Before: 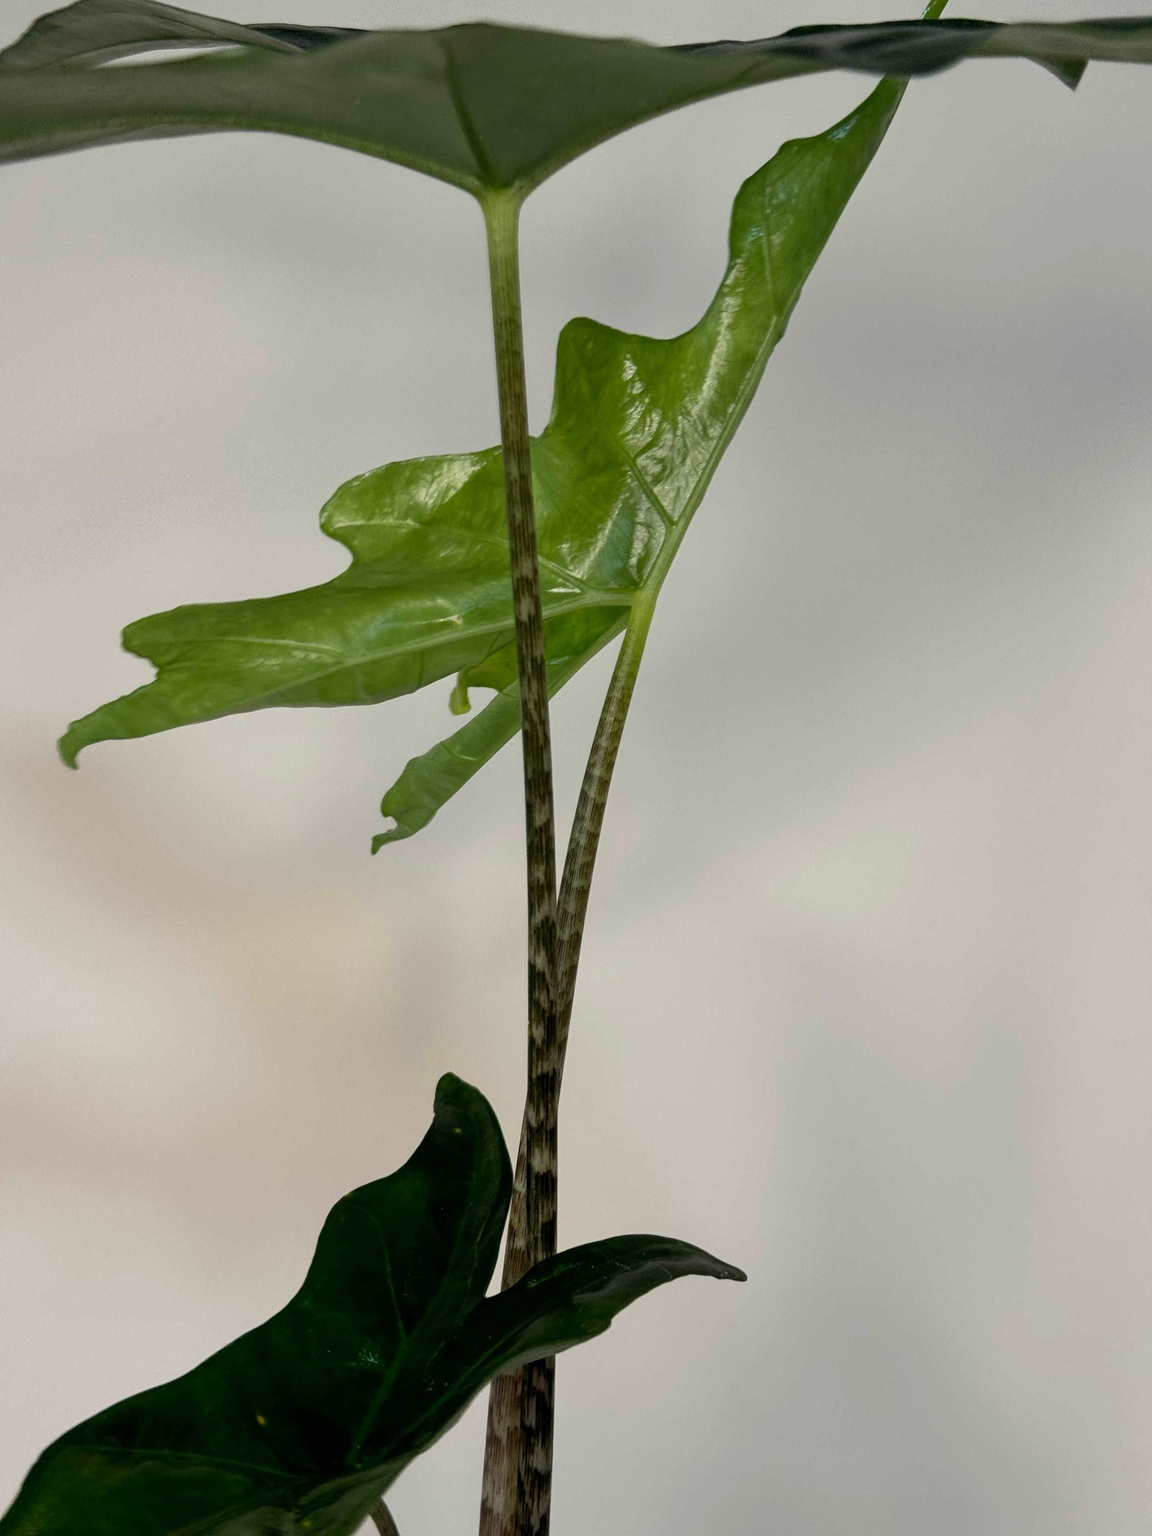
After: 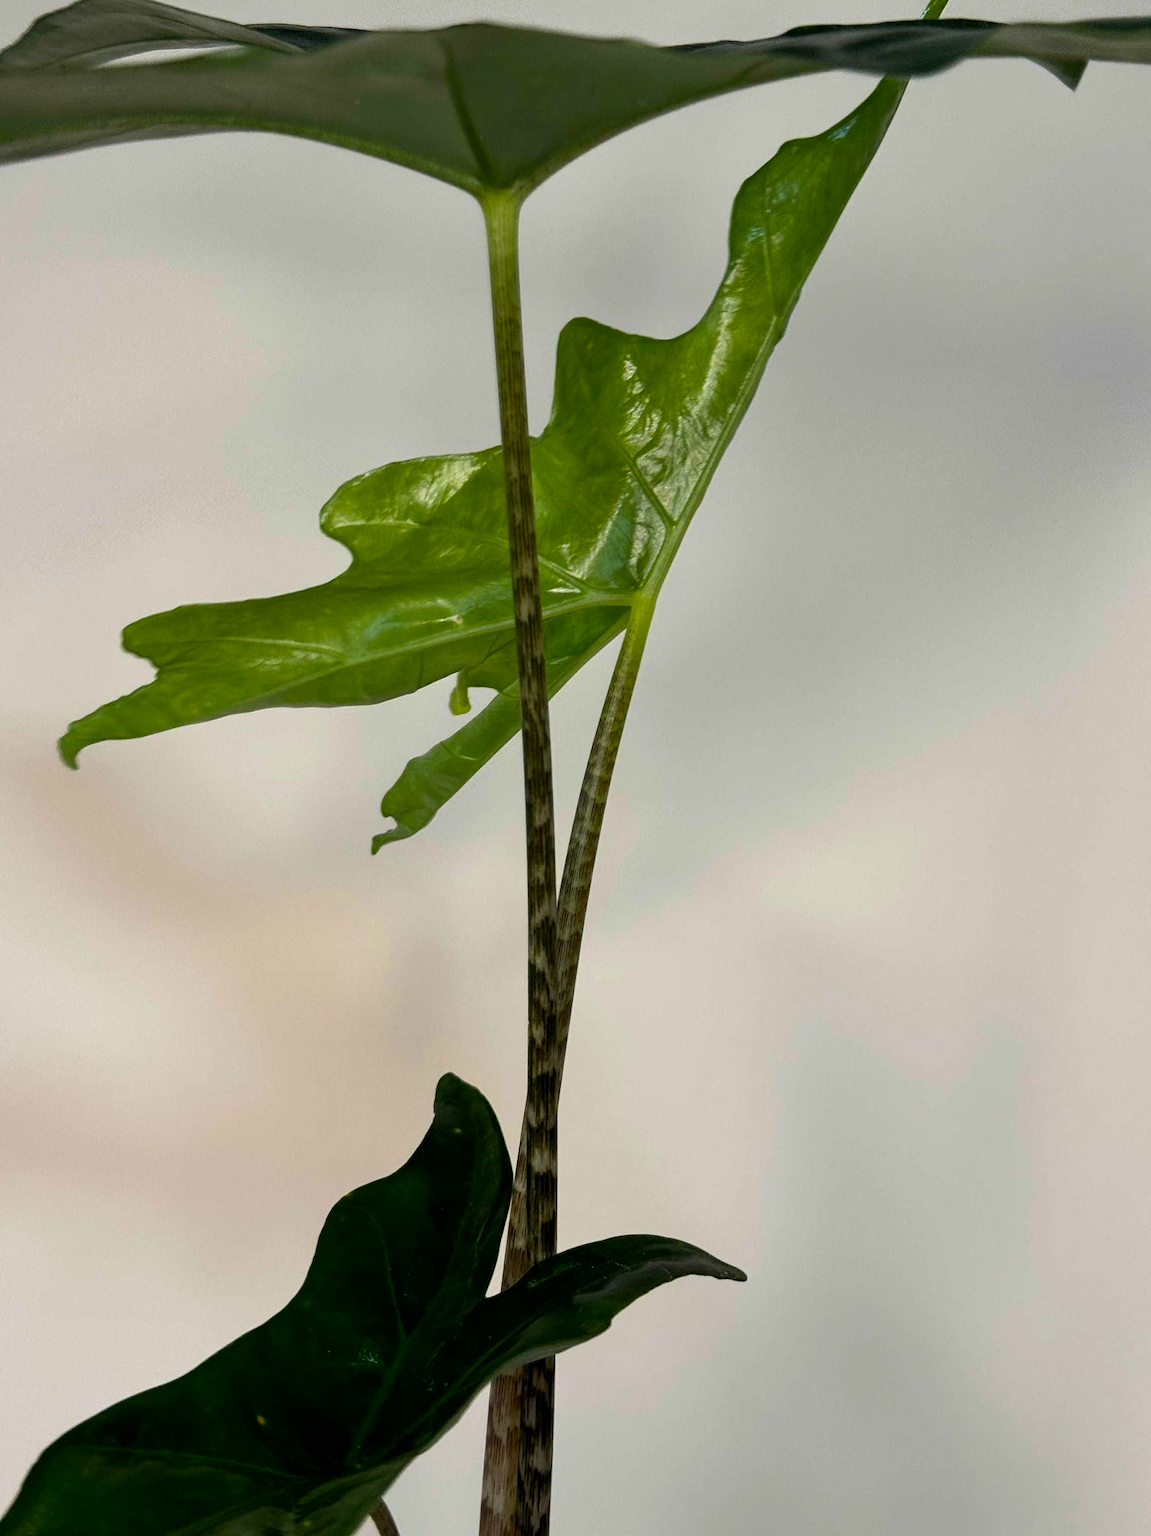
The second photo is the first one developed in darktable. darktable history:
color balance rgb: perceptual saturation grading › global saturation 25.832%, perceptual brilliance grading › highlights 5.532%, perceptual brilliance grading › shadows -10.2%, global vibrance 3.446%
